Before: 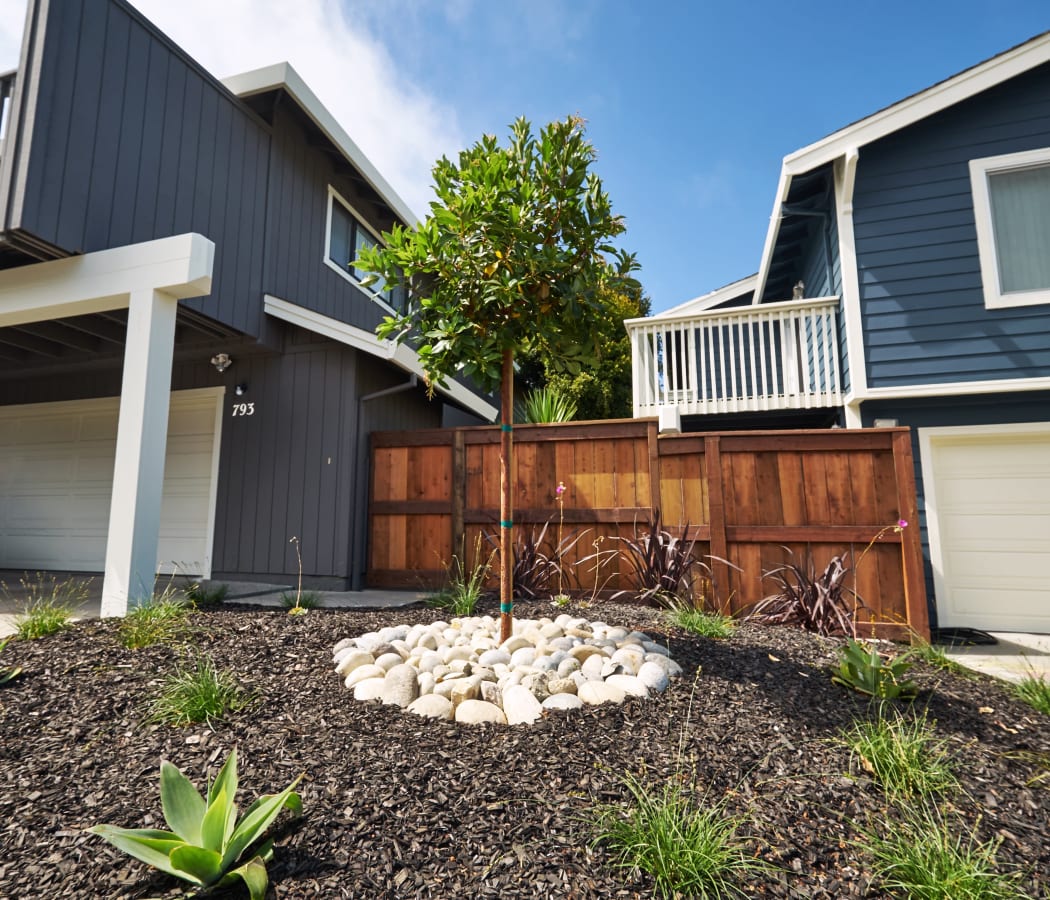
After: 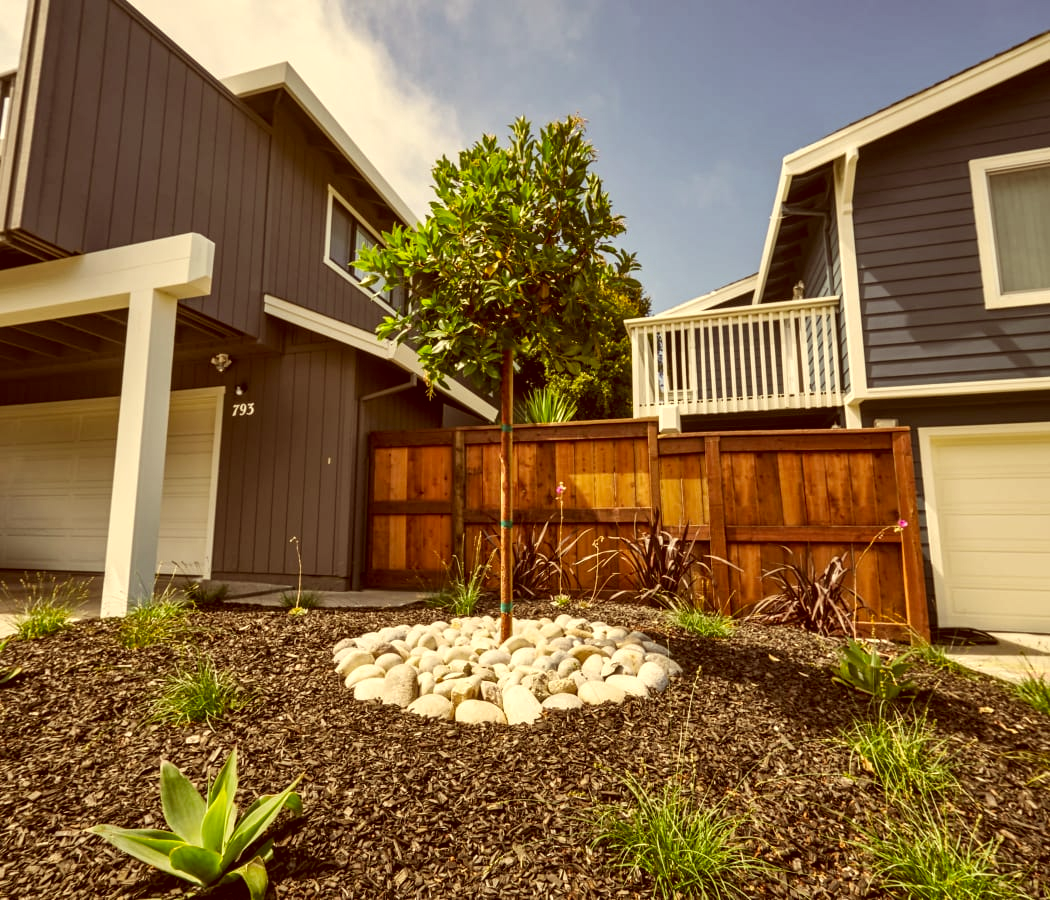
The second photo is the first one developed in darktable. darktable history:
color correction: highlights a* 1.04, highlights b* 23.84, shadows a* 15.61, shadows b* 24.76
local contrast: detail 130%
